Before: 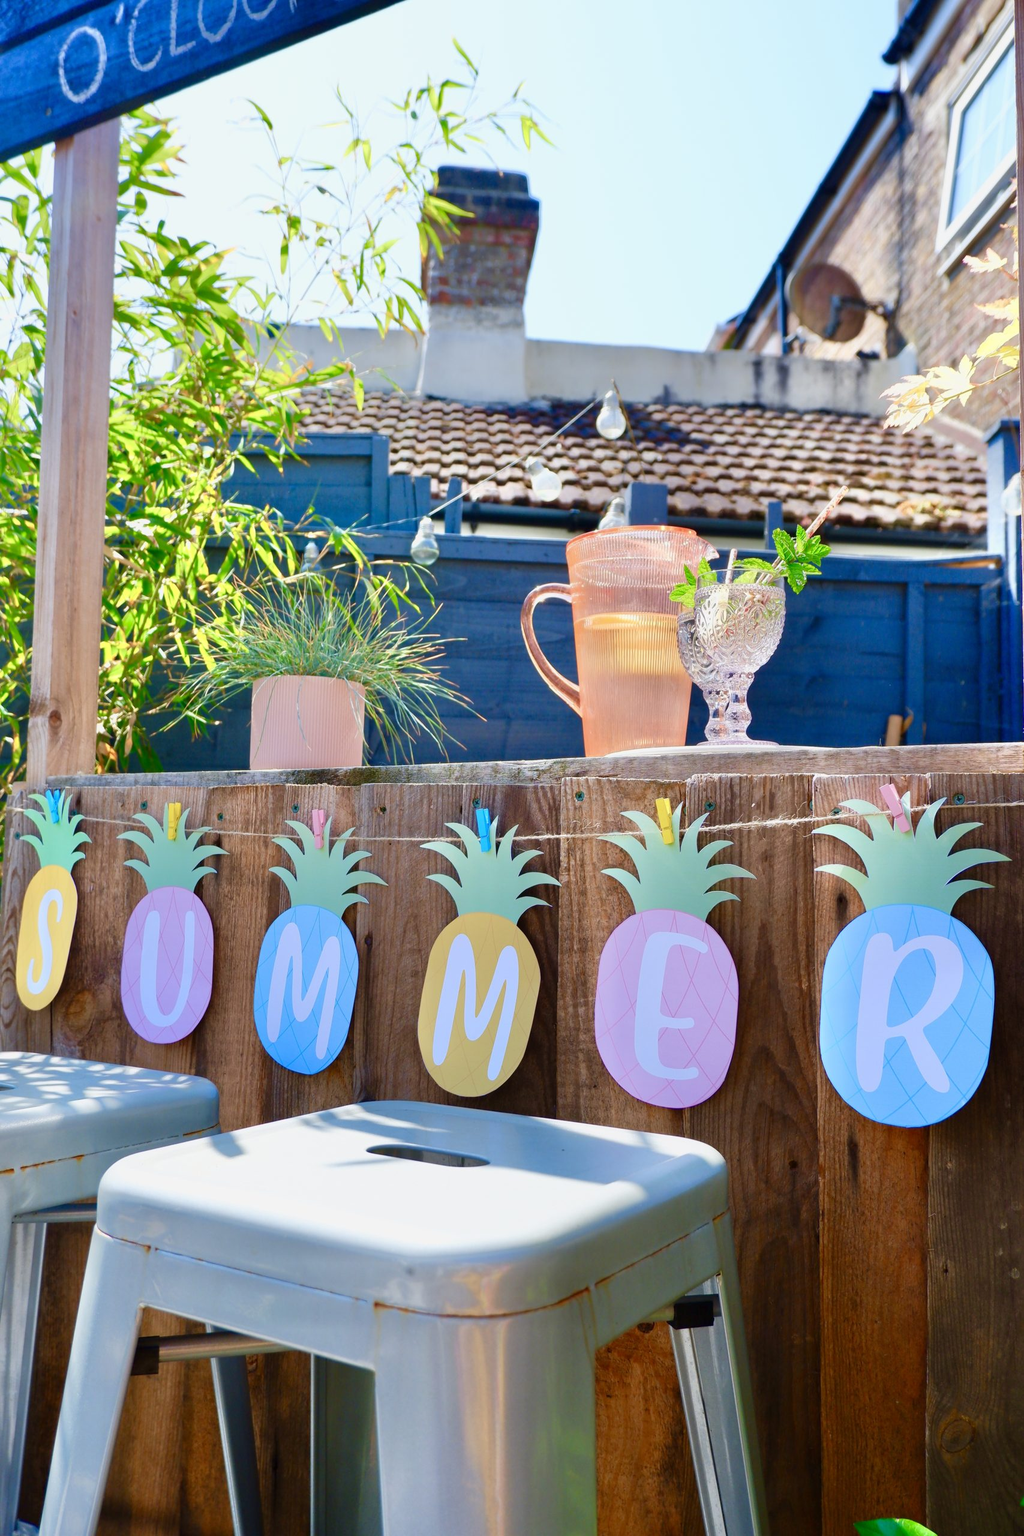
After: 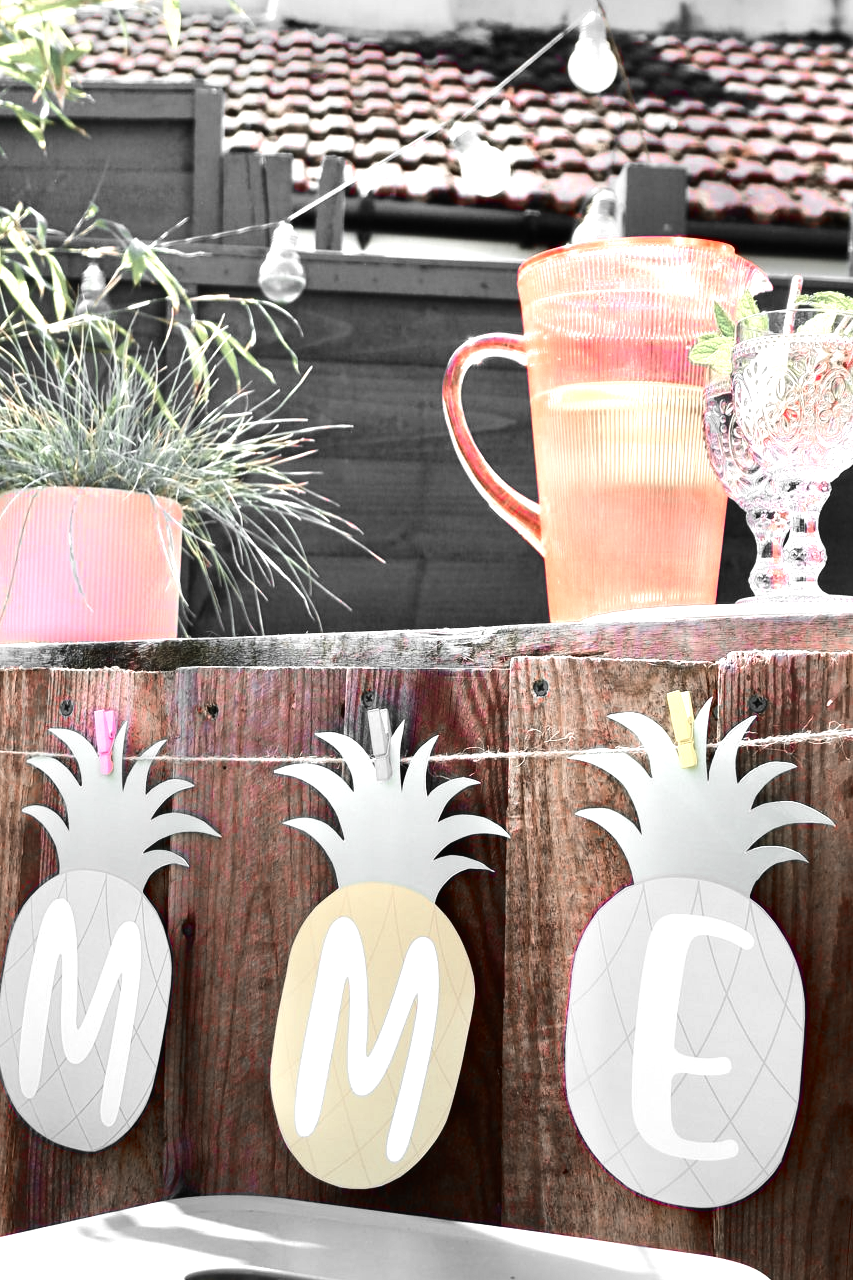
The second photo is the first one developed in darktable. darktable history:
exposure: exposure -0.048 EV, compensate highlight preservation false
tone equalizer: -8 EV -1.08 EV, -7 EV -1.01 EV, -6 EV -0.867 EV, -5 EV -0.578 EV, -3 EV 0.578 EV, -2 EV 0.867 EV, -1 EV 1.01 EV, +0 EV 1.08 EV, edges refinement/feathering 500, mask exposure compensation -1.57 EV, preserve details no
crop: left 25%, top 25%, right 25%, bottom 25%
color zones: curves: ch1 [(0, 0.831) (0.08, 0.771) (0.157, 0.268) (0.241, 0.207) (0.562, -0.005) (0.714, -0.013) (0.876, 0.01) (1, 0.831)]
